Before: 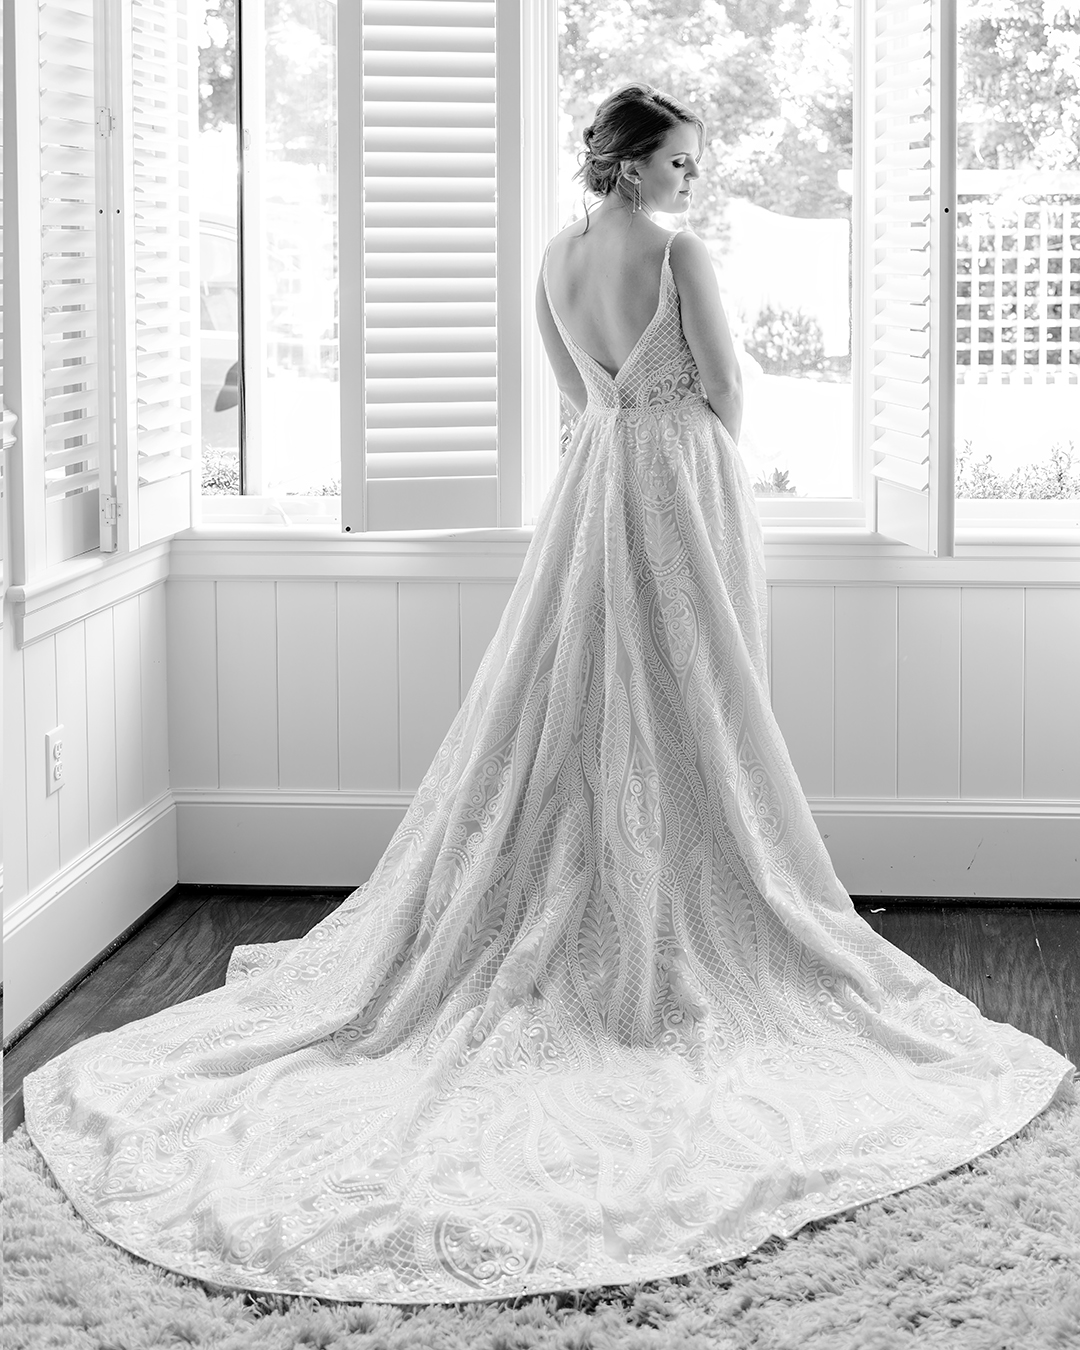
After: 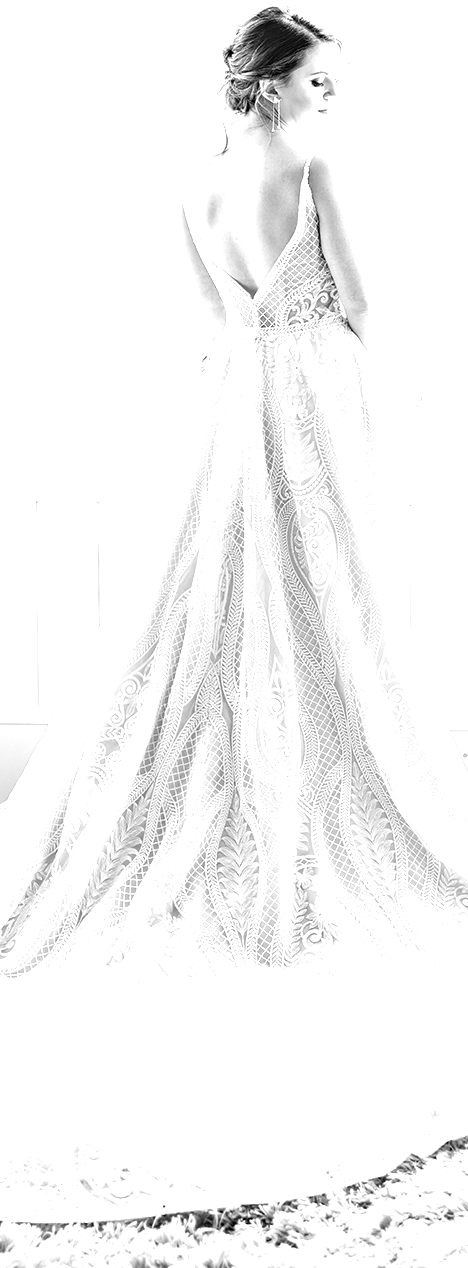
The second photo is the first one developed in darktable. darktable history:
exposure: black level correction 0, exposure 1.388 EV, compensate exposure bias true, compensate highlight preservation false
crop: left 33.452%, top 6.025%, right 23.155%
local contrast: highlights 83%, shadows 81%
